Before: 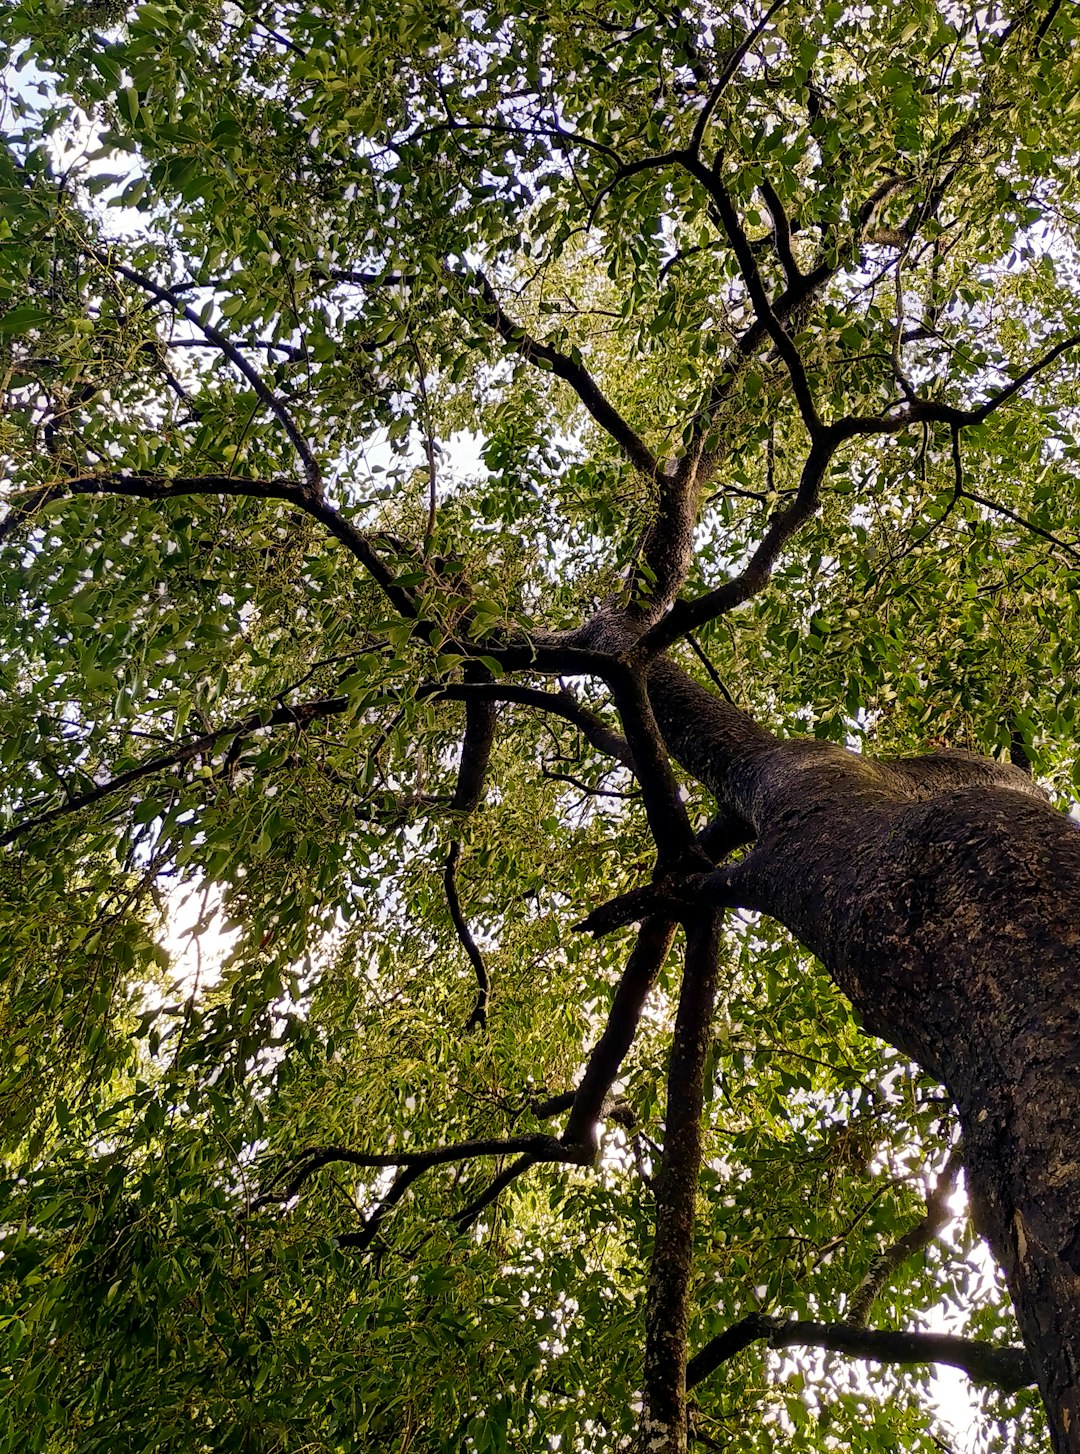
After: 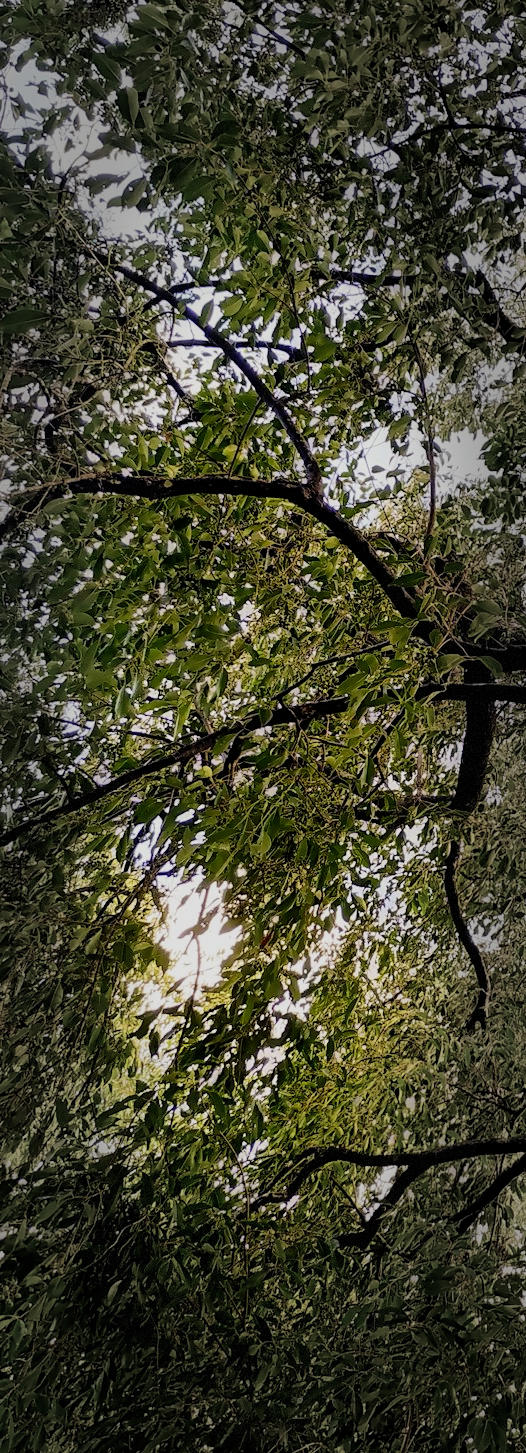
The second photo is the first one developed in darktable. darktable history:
filmic rgb: black relative exposure -8.17 EV, white relative exposure 3.76 EV, hardness 4.46
vignetting: fall-off start 49.27%, automatic ratio true, width/height ratio 1.298, dithering 8-bit output
crop and rotate: left 0.029%, top 0%, right 51.19%
